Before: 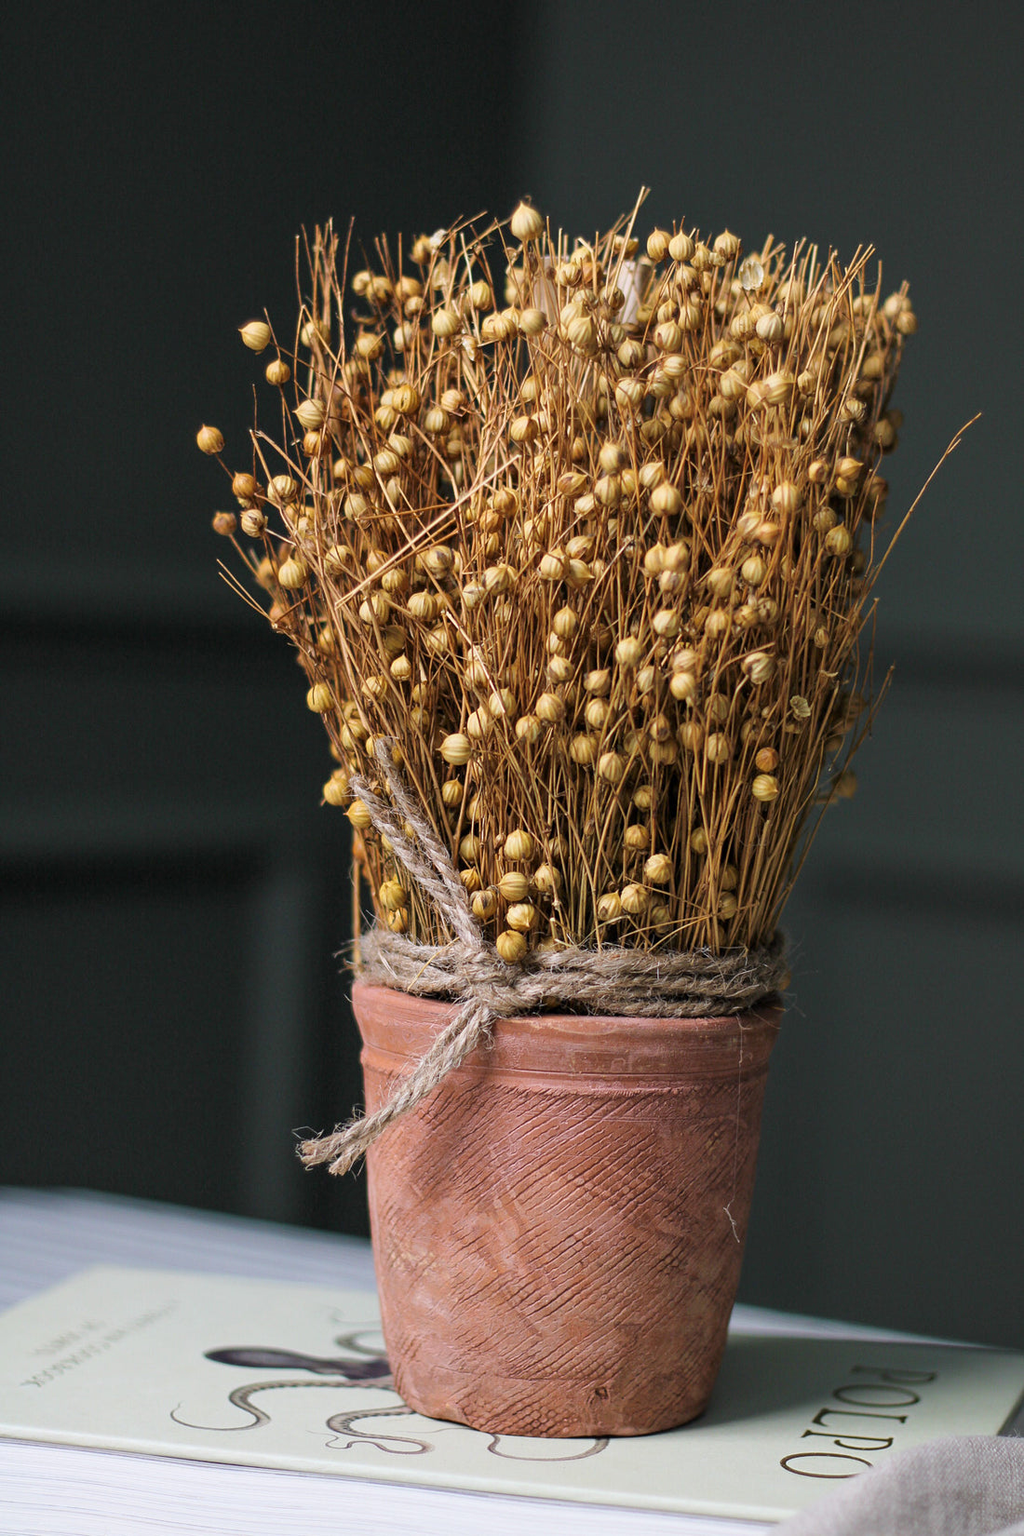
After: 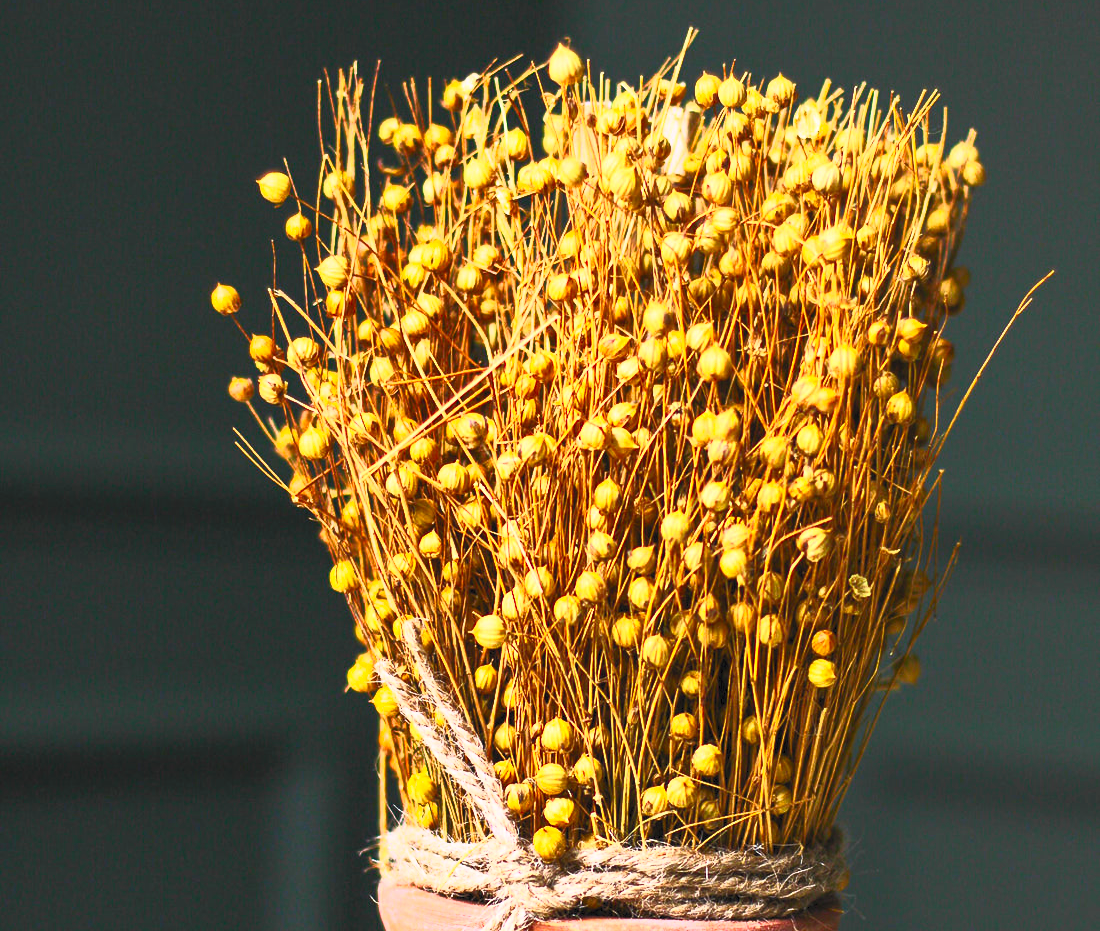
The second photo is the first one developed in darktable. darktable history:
contrast brightness saturation: contrast 0.995, brightness 0.991, saturation 0.999
crop and rotate: top 10.528%, bottom 33.033%
